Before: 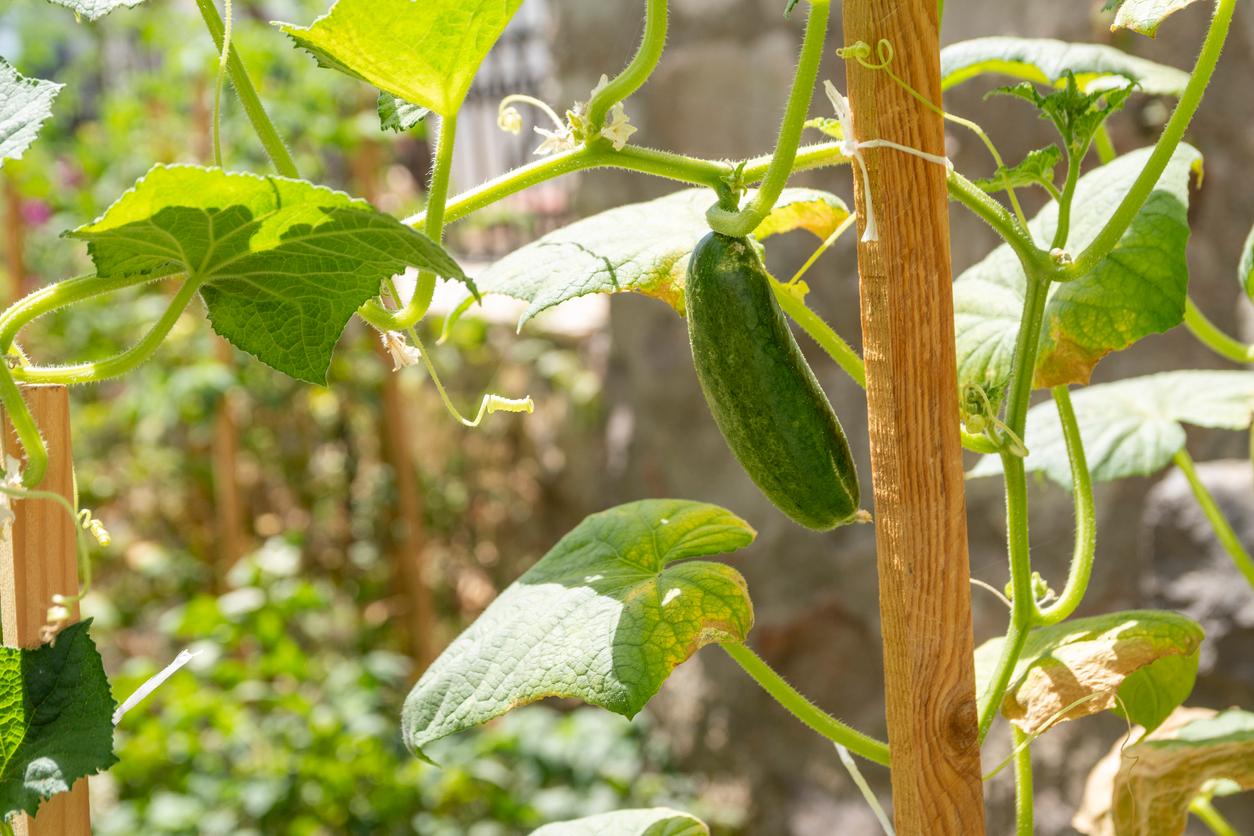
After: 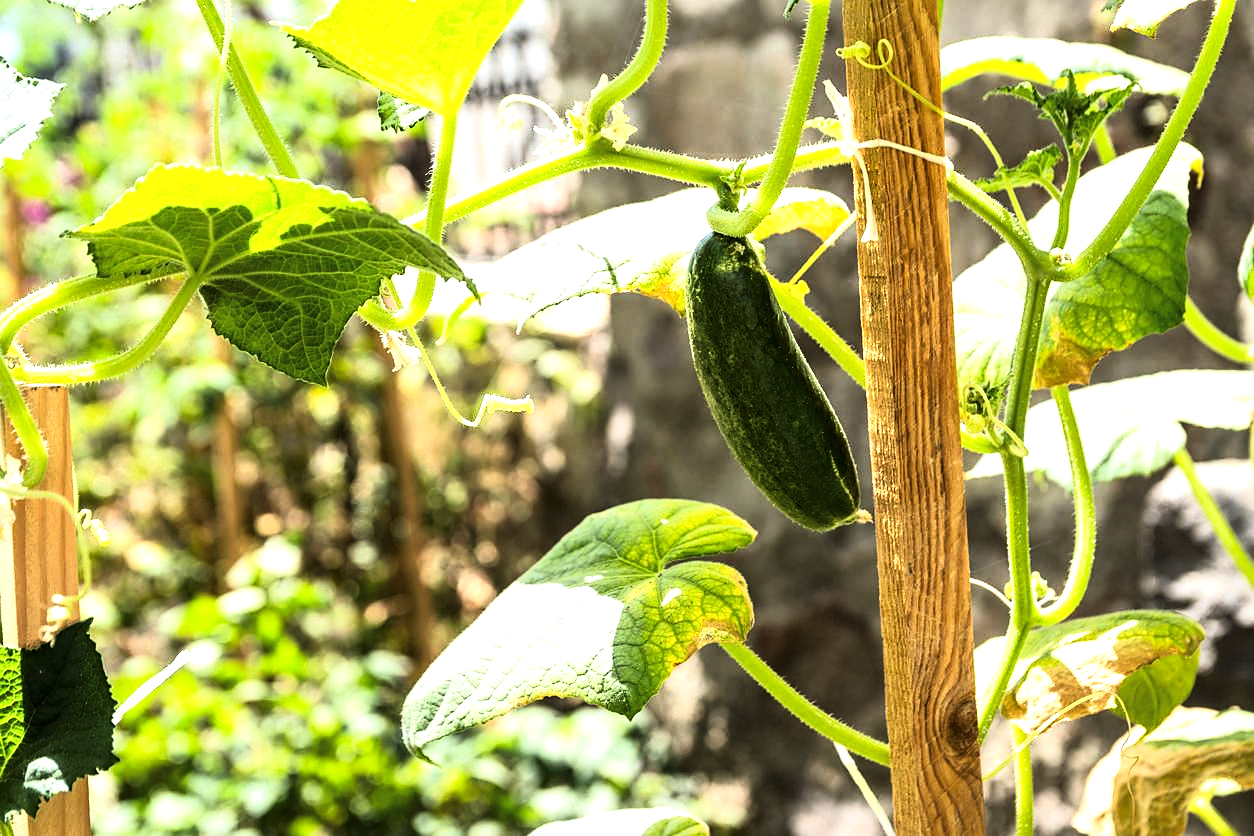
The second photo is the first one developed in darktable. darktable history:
tone curve: curves: ch0 [(0, 0) (0.042, 0.01) (0.223, 0.123) (0.59, 0.574) (0.802, 0.868) (1, 1)], color space Lab, linked channels, preserve colors none
tone equalizer: -8 EV -1.08 EV, -7 EV -1.01 EV, -6 EV -0.867 EV, -5 EV -0.578 EV, -3 EV 0.578 EV, -2 EV 0.867 EV, -1 EV 1.01 EV, +0 EV 1.08 EV, edges refinement/feathering 500, mask exposure compensation -1.57 EV, preserve details no
sharpen: radius 1.559, amount 0.373, threshold 1.271
white balance: red 0.978, blue 0.999
